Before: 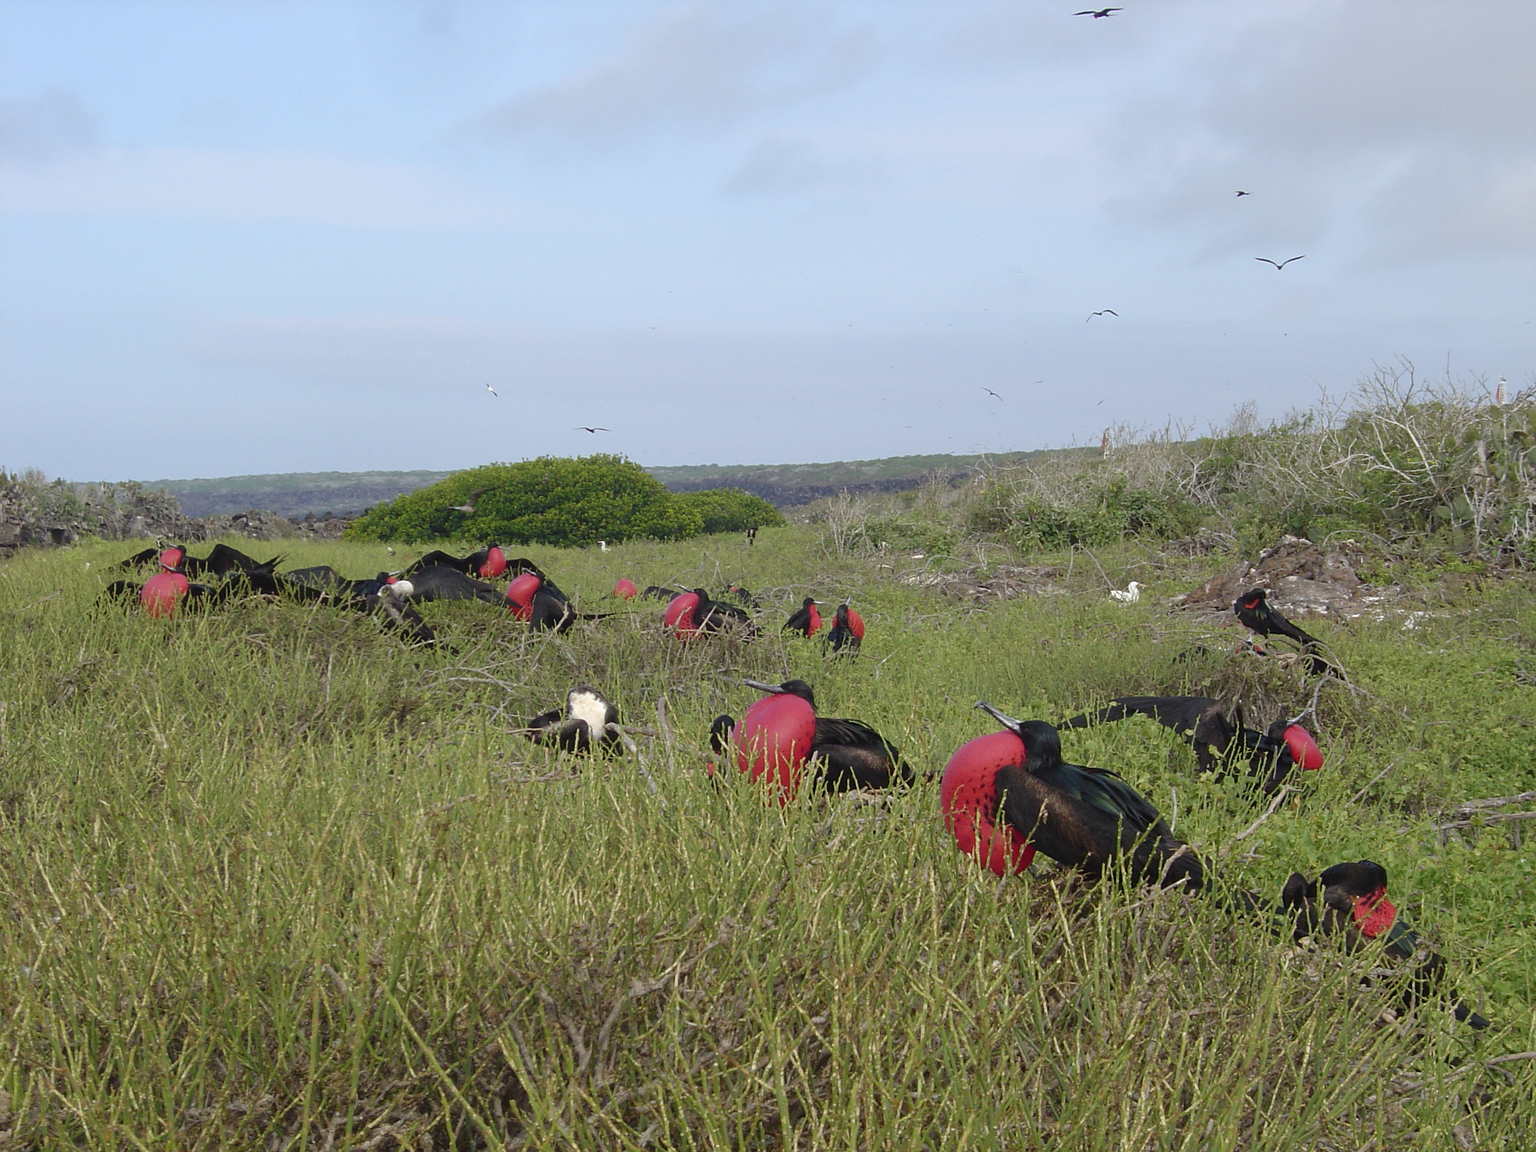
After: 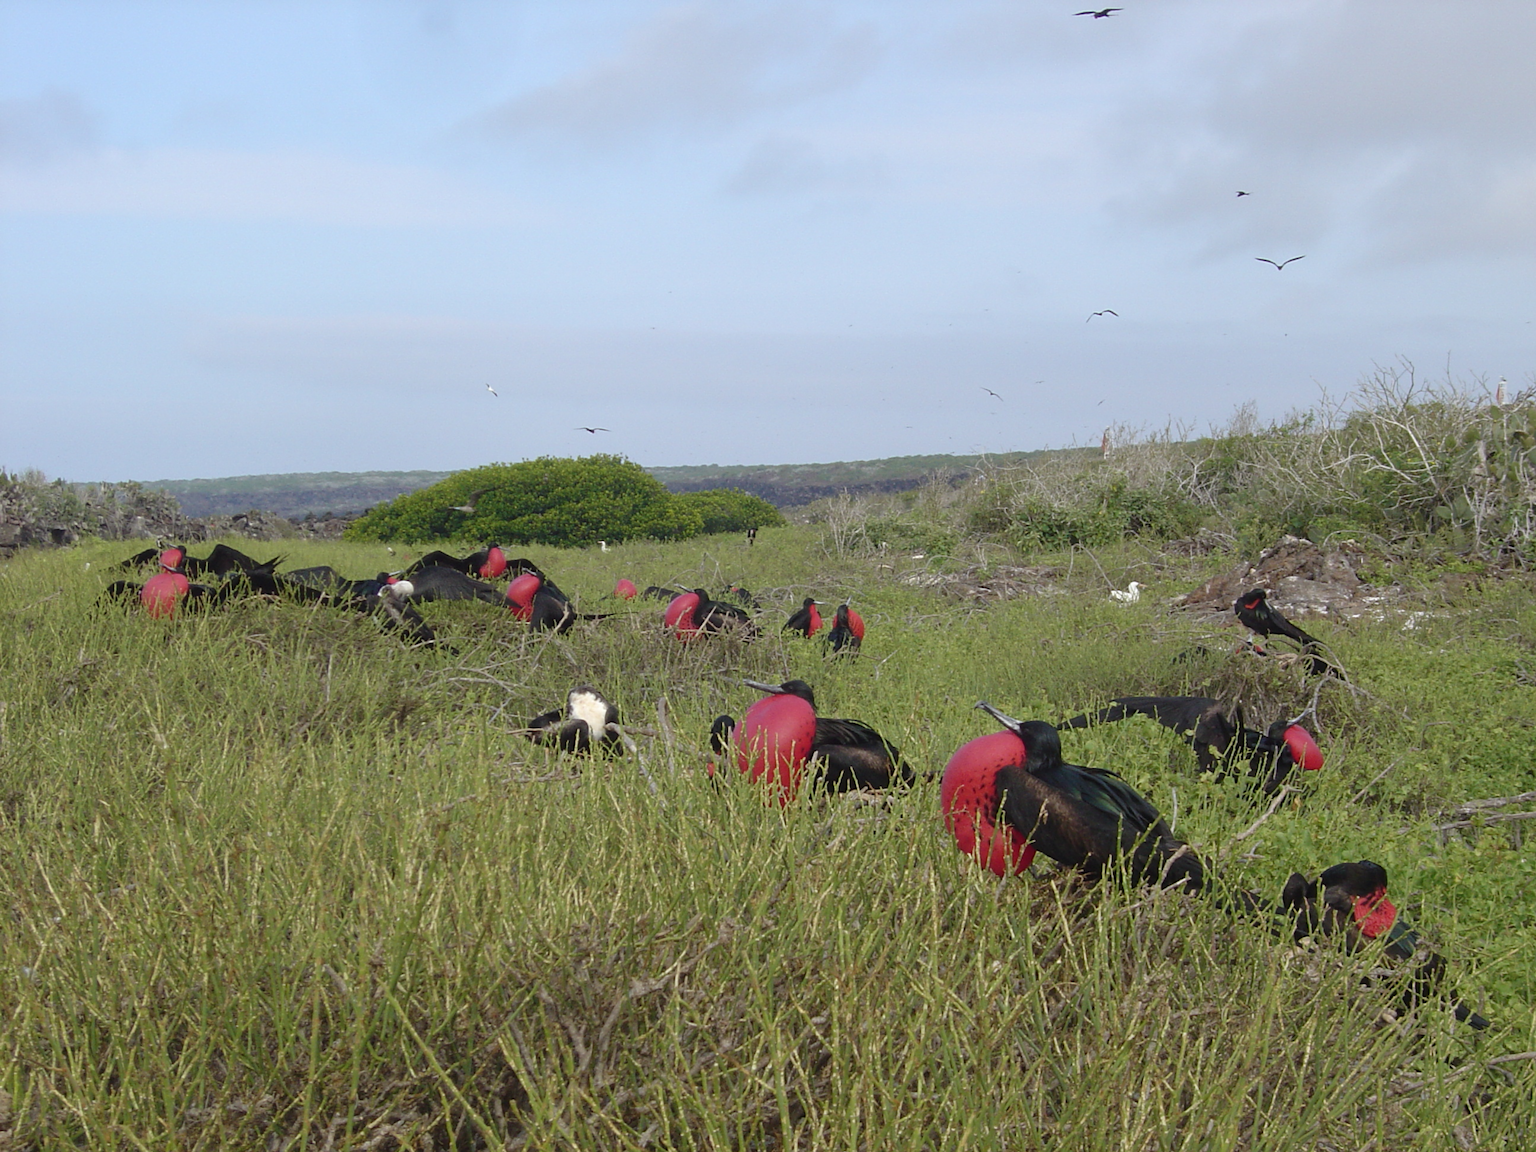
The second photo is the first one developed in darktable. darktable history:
lowpass: radius 0.5, unbound 0
tone equalizer: on, module defaults
